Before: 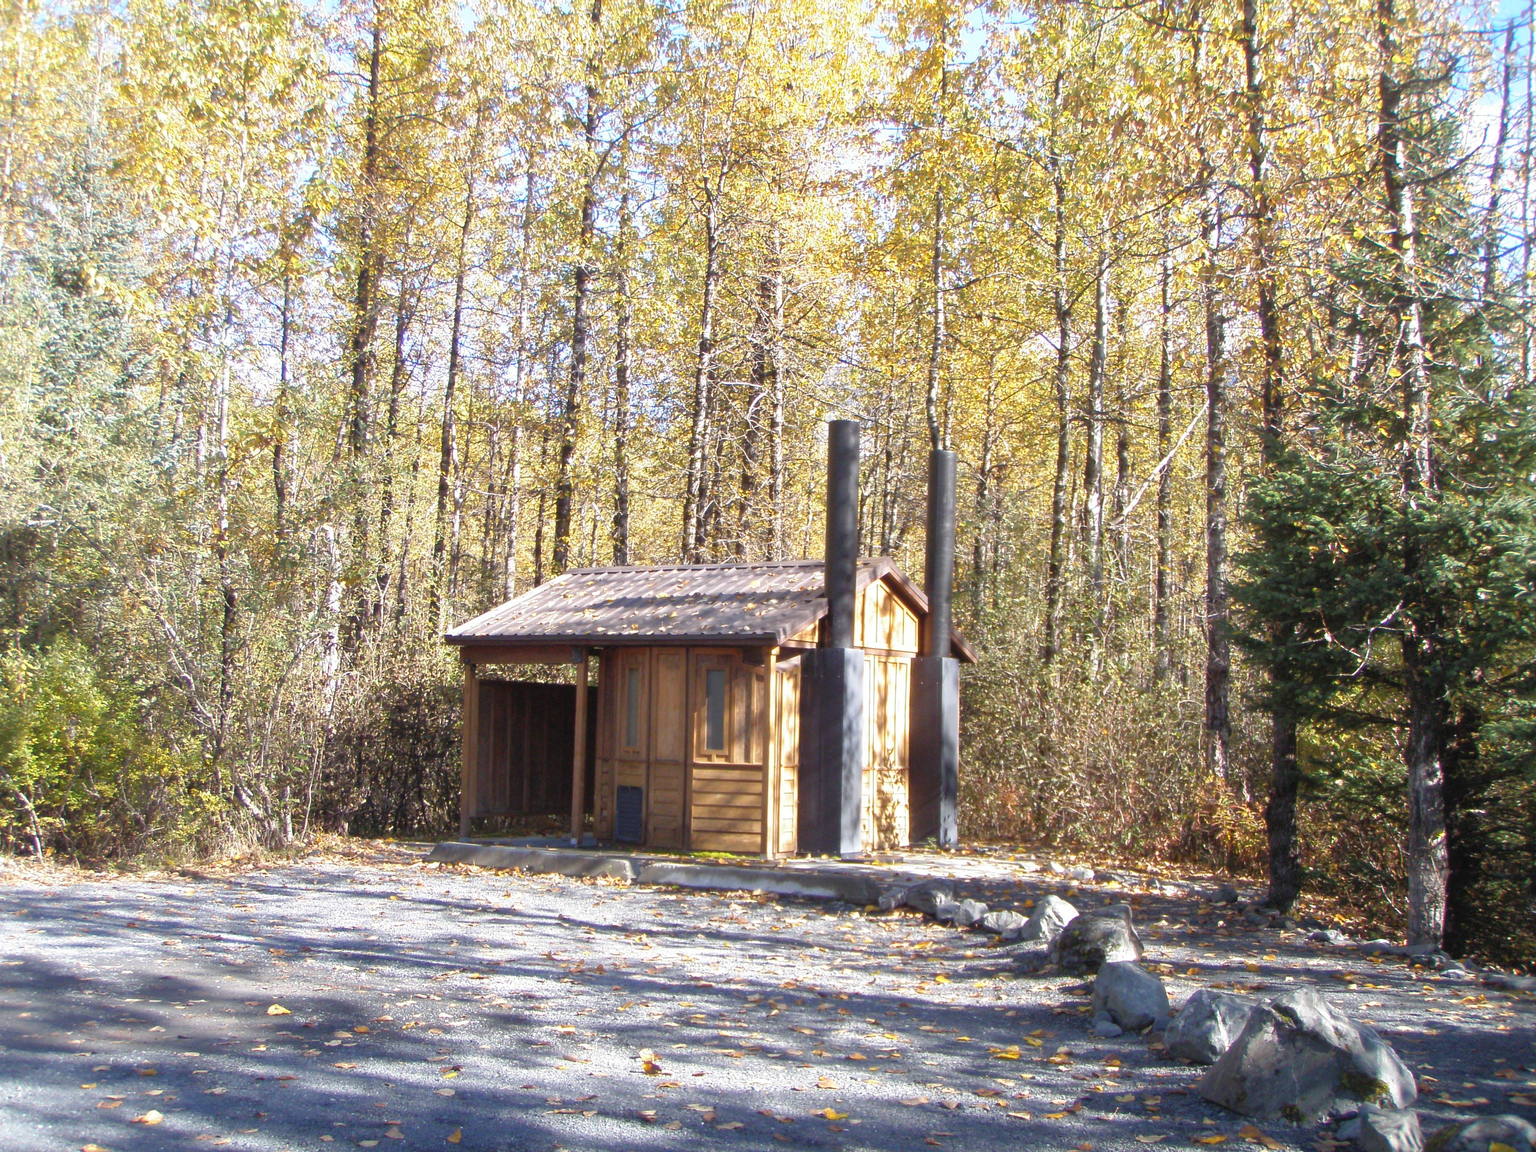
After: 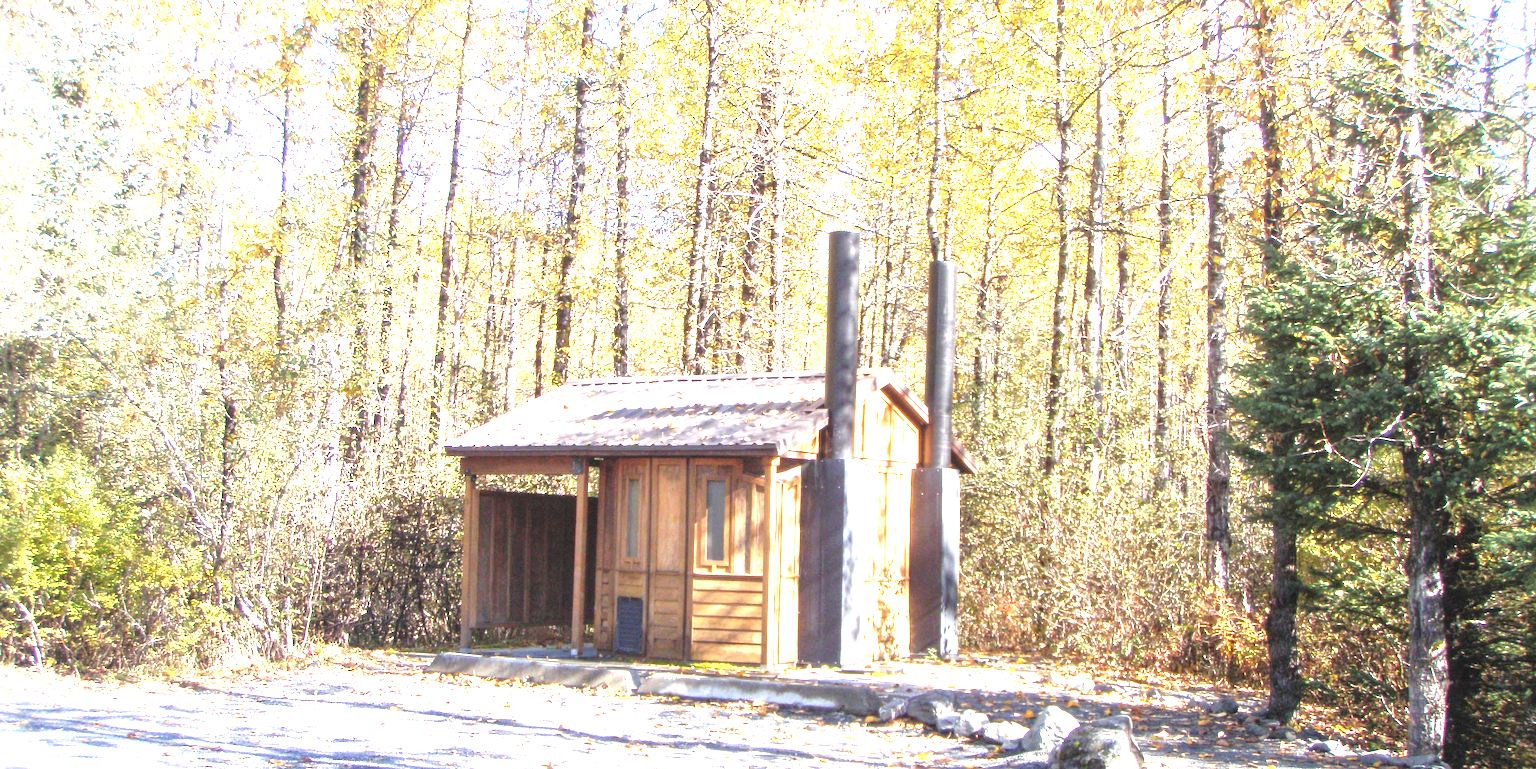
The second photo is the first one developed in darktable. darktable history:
exposure: black level correction 0, exposure 1.48 EV, compensate highlight preservation false
local contrast: on, module defaults
crop: top 16.462%, bottom 16.75%
